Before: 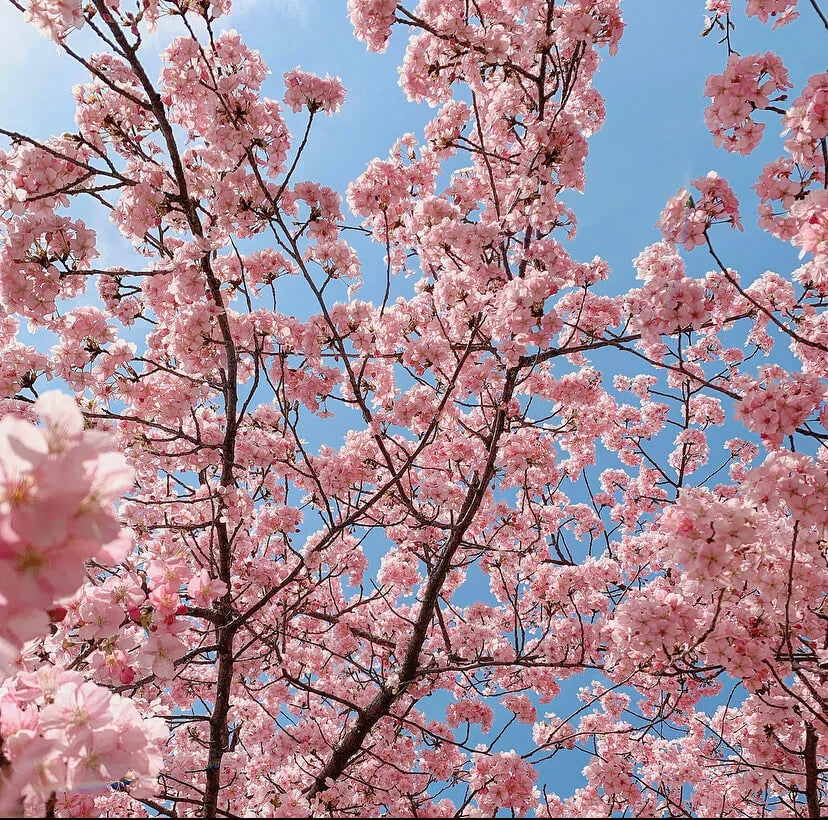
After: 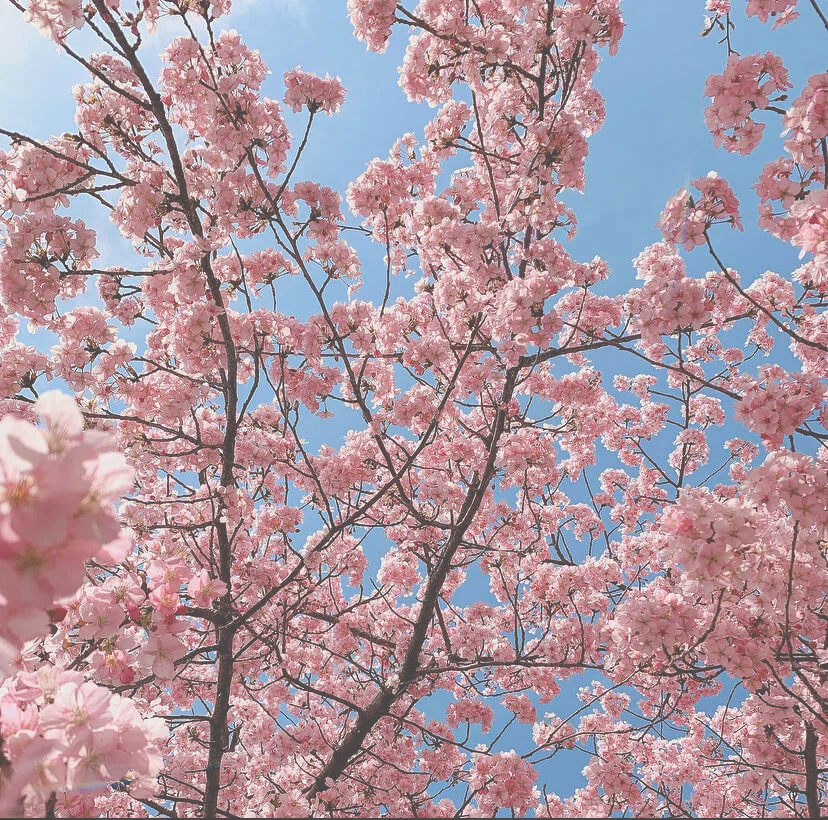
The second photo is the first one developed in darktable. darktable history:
exposure: black level correction -0.064, exposure -0.049 EV, compensate highlight preservation false
